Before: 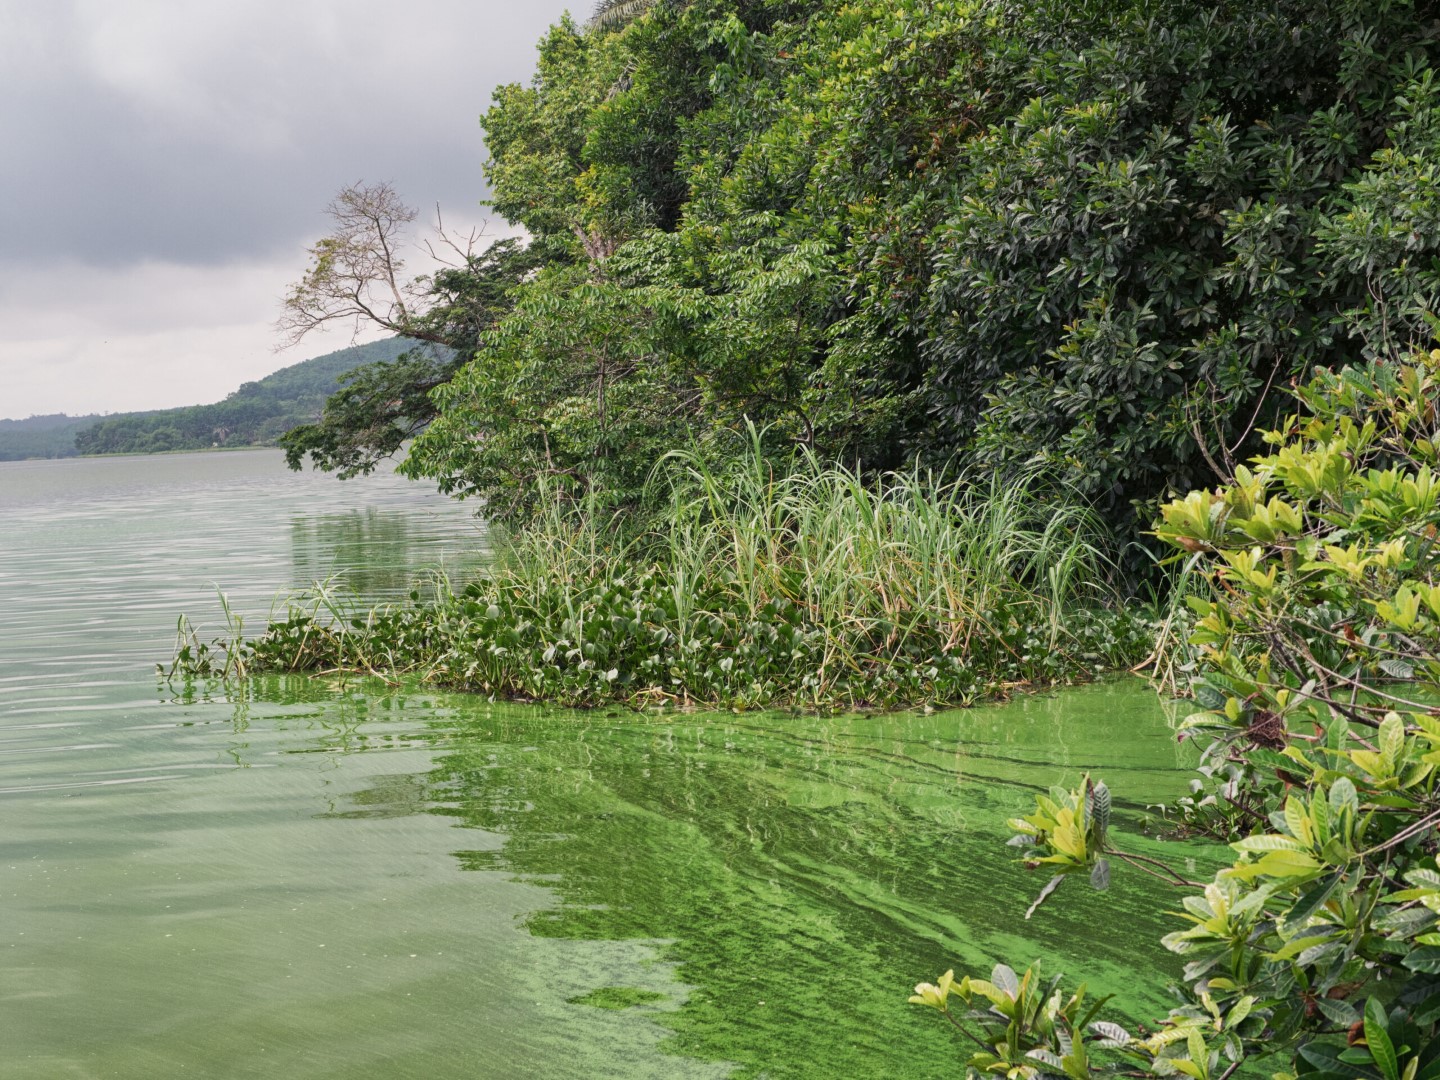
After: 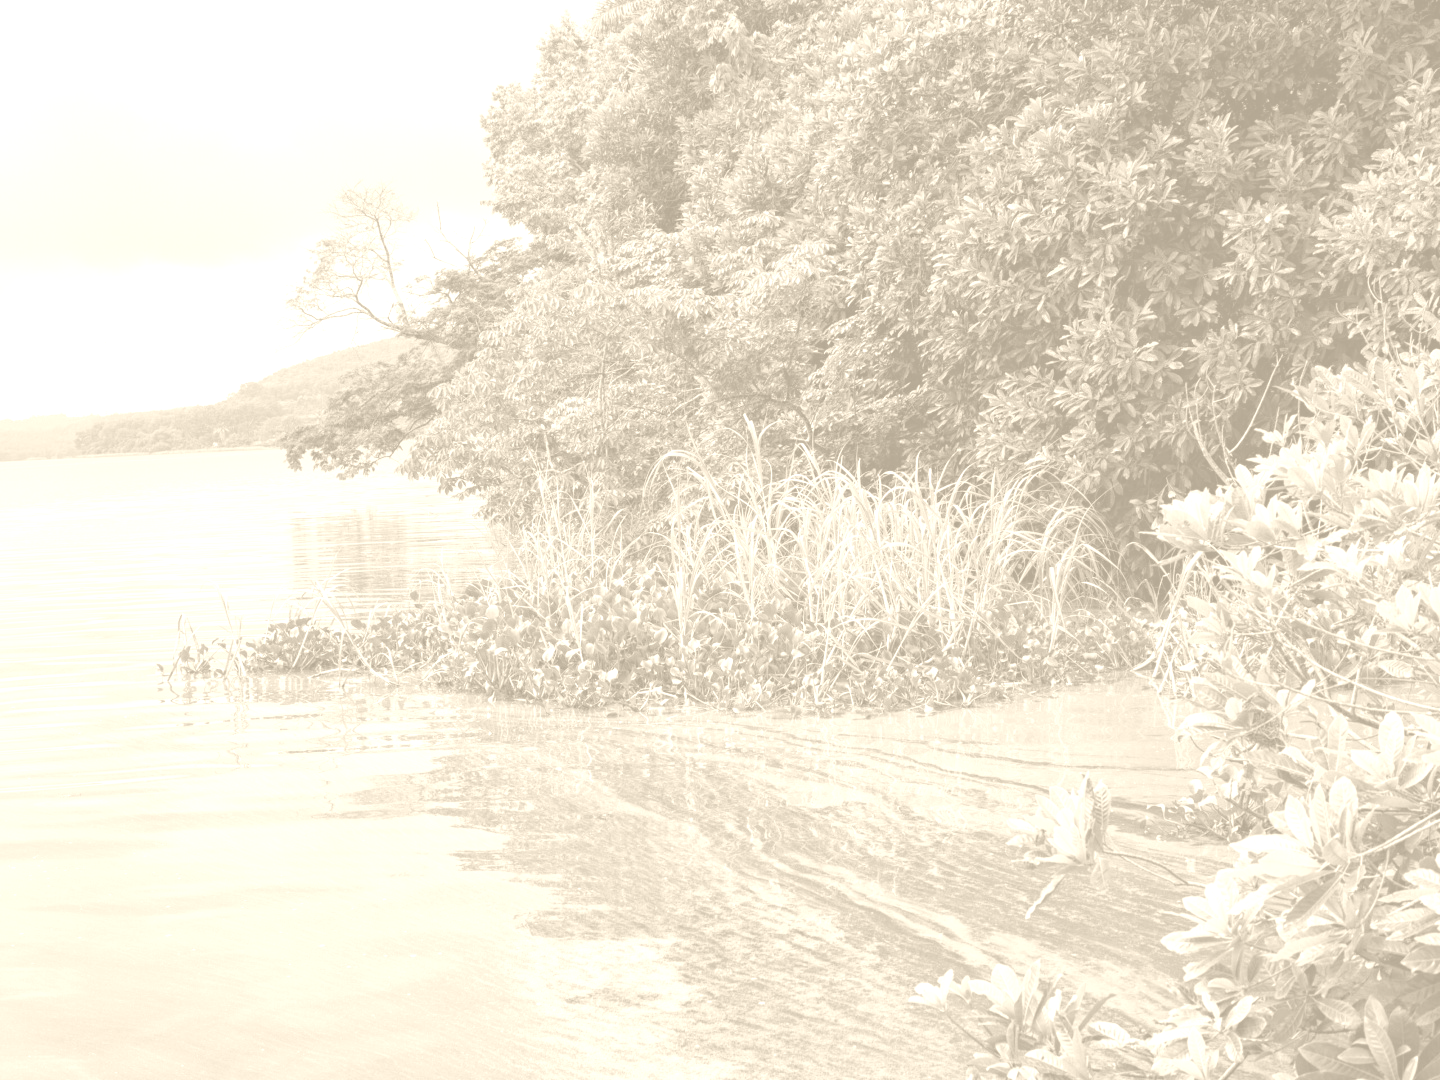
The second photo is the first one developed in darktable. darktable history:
color correction: saturation 0.57
colorize: hue 36°, saturation 71%, lightness 80.79%
white balance: red 0.766, blue 1.537
